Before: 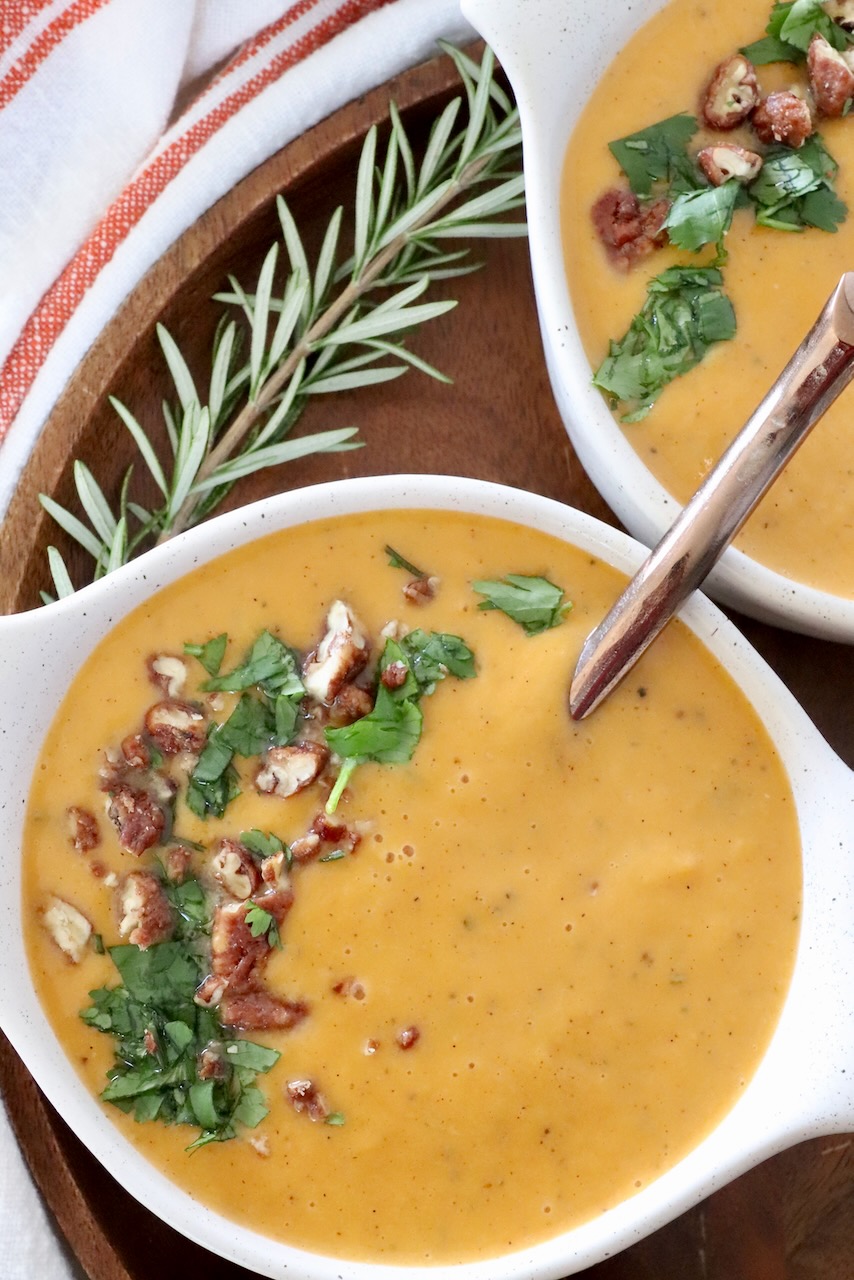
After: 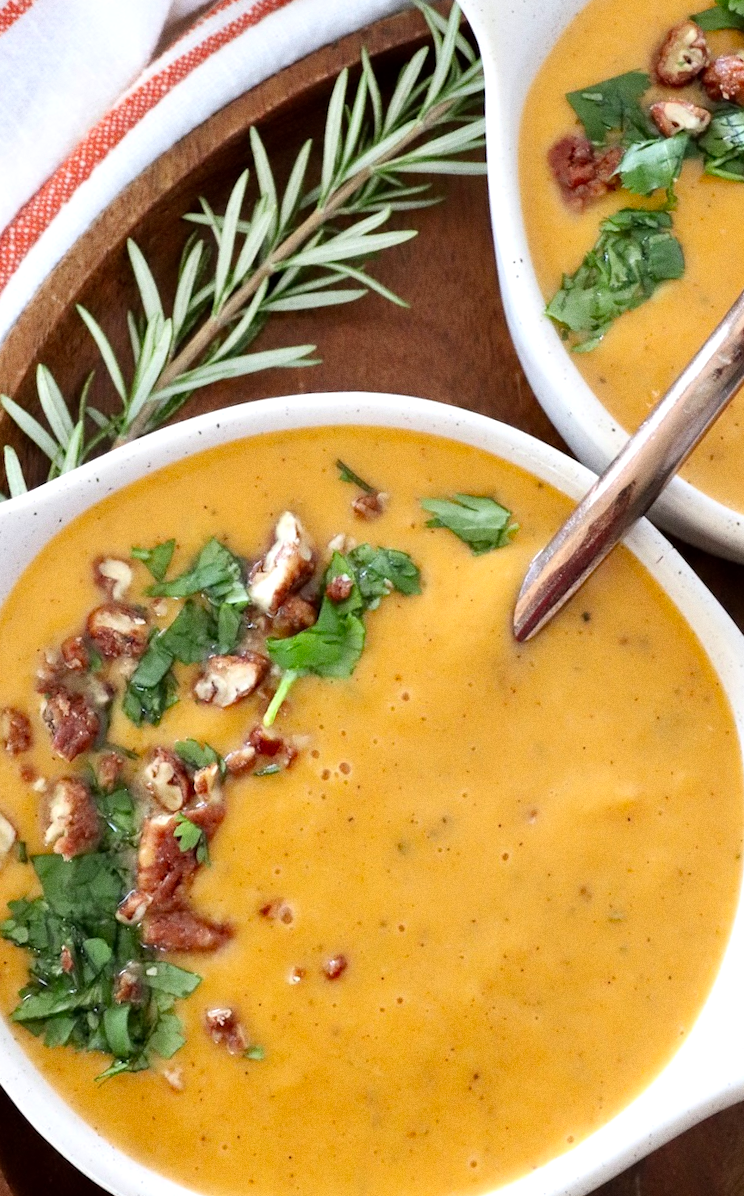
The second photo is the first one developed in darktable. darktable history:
grain: on, module defaults
crop and rotate: angle -2.38°
rotate and perspective: rotation 0.215°, lens shift (vertical) -0.139, crop left 0.069, crop right 0.939, crop top 0.002, crop bottom 0.996
color balance: contrast 8.5%, output saturation 105%
